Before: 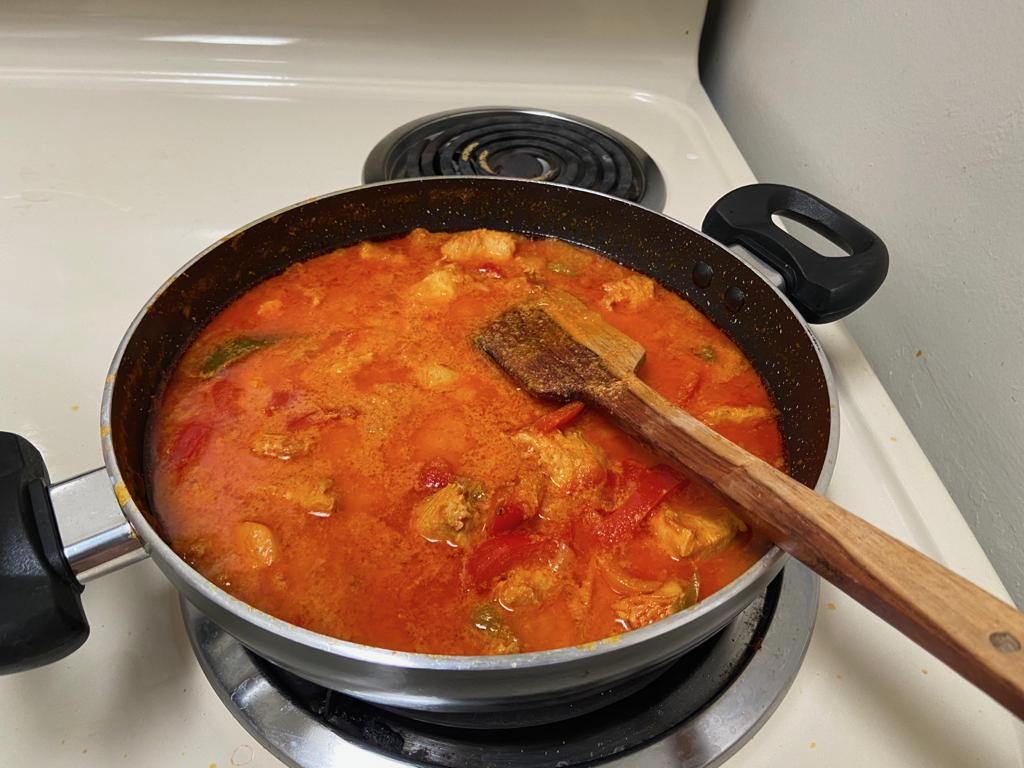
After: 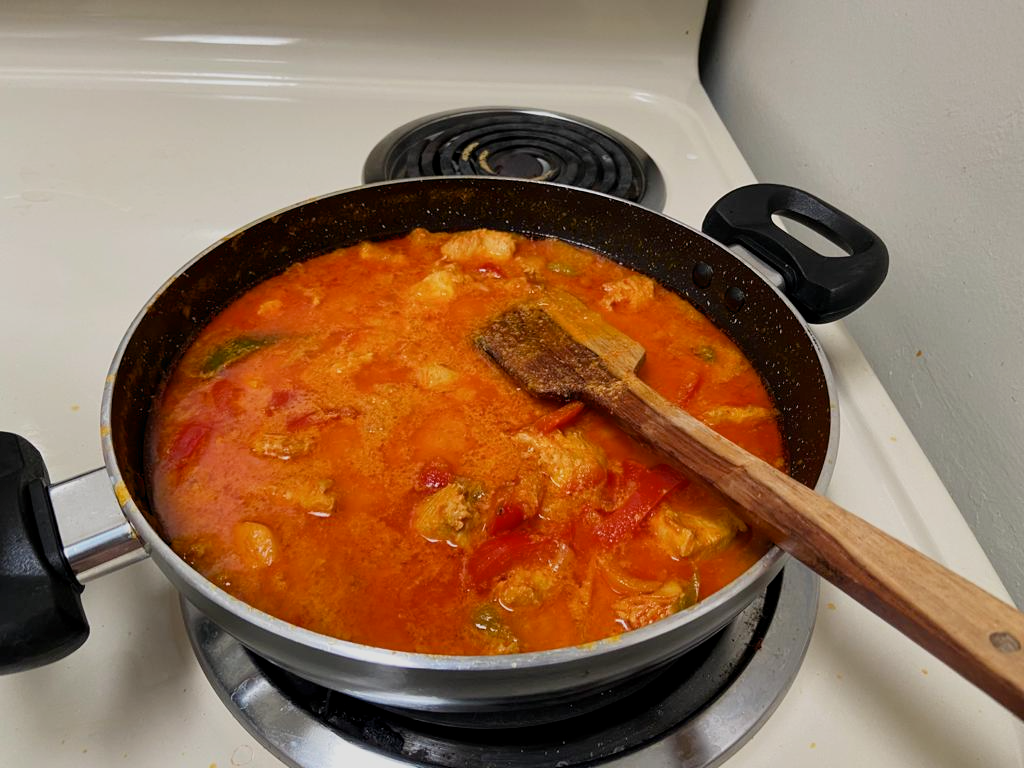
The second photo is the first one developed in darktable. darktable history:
filmic rgb: black relative exposure -14.19 EV, white relative exposure 3.39 EV, hardness 7.89, preserve chrominance max RGB
exposure: exposure -0.048 EV, compensate highlight preservation false
